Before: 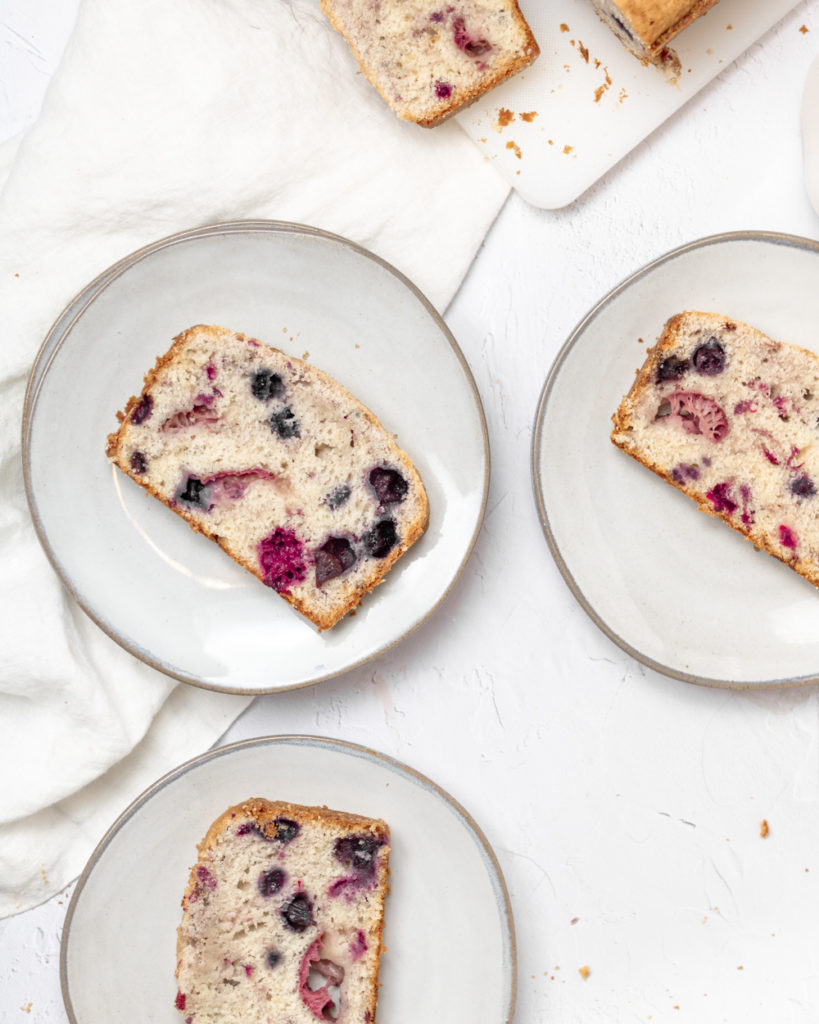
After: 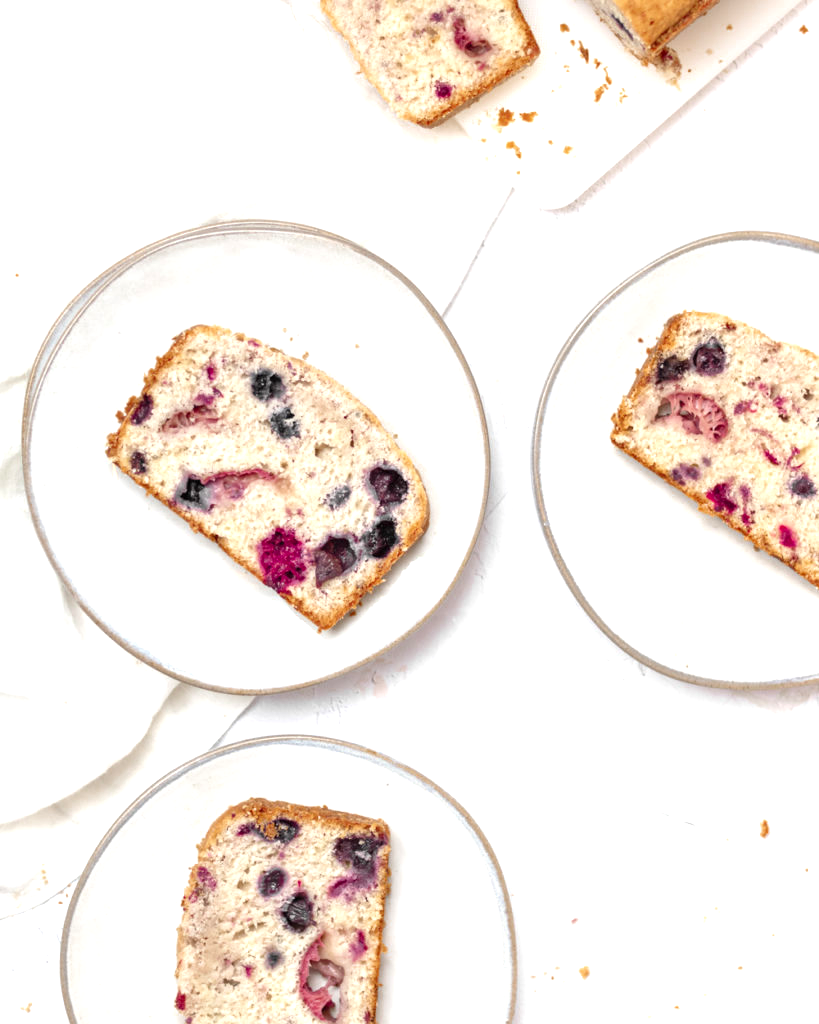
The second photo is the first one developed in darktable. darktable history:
exposure: black level correction 0, exposure 0.703 EV, compensate highlight preservation false
tone equalizer: on, module defaults
color zones: curves: ch0 [(0, 0.425) (0.143, 0.422) (0.286, 0.42) (0.429, 0.419) (0.571, 0.419) (0.714, 0.42) (0.857, 0.422) (1, 0.425)]
